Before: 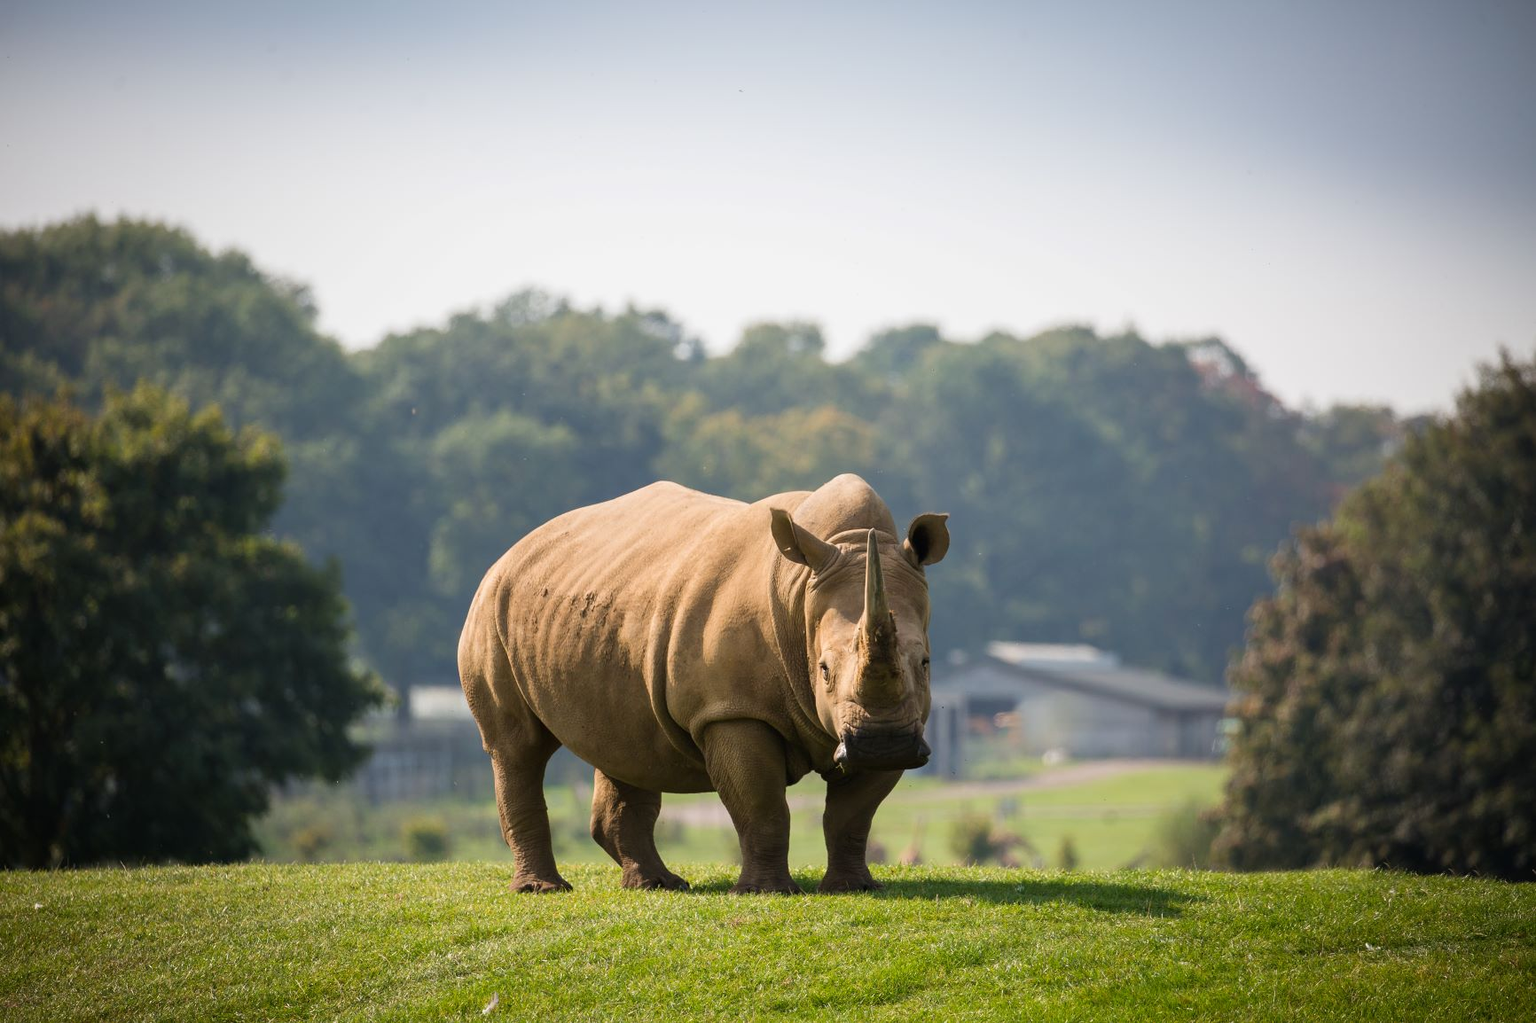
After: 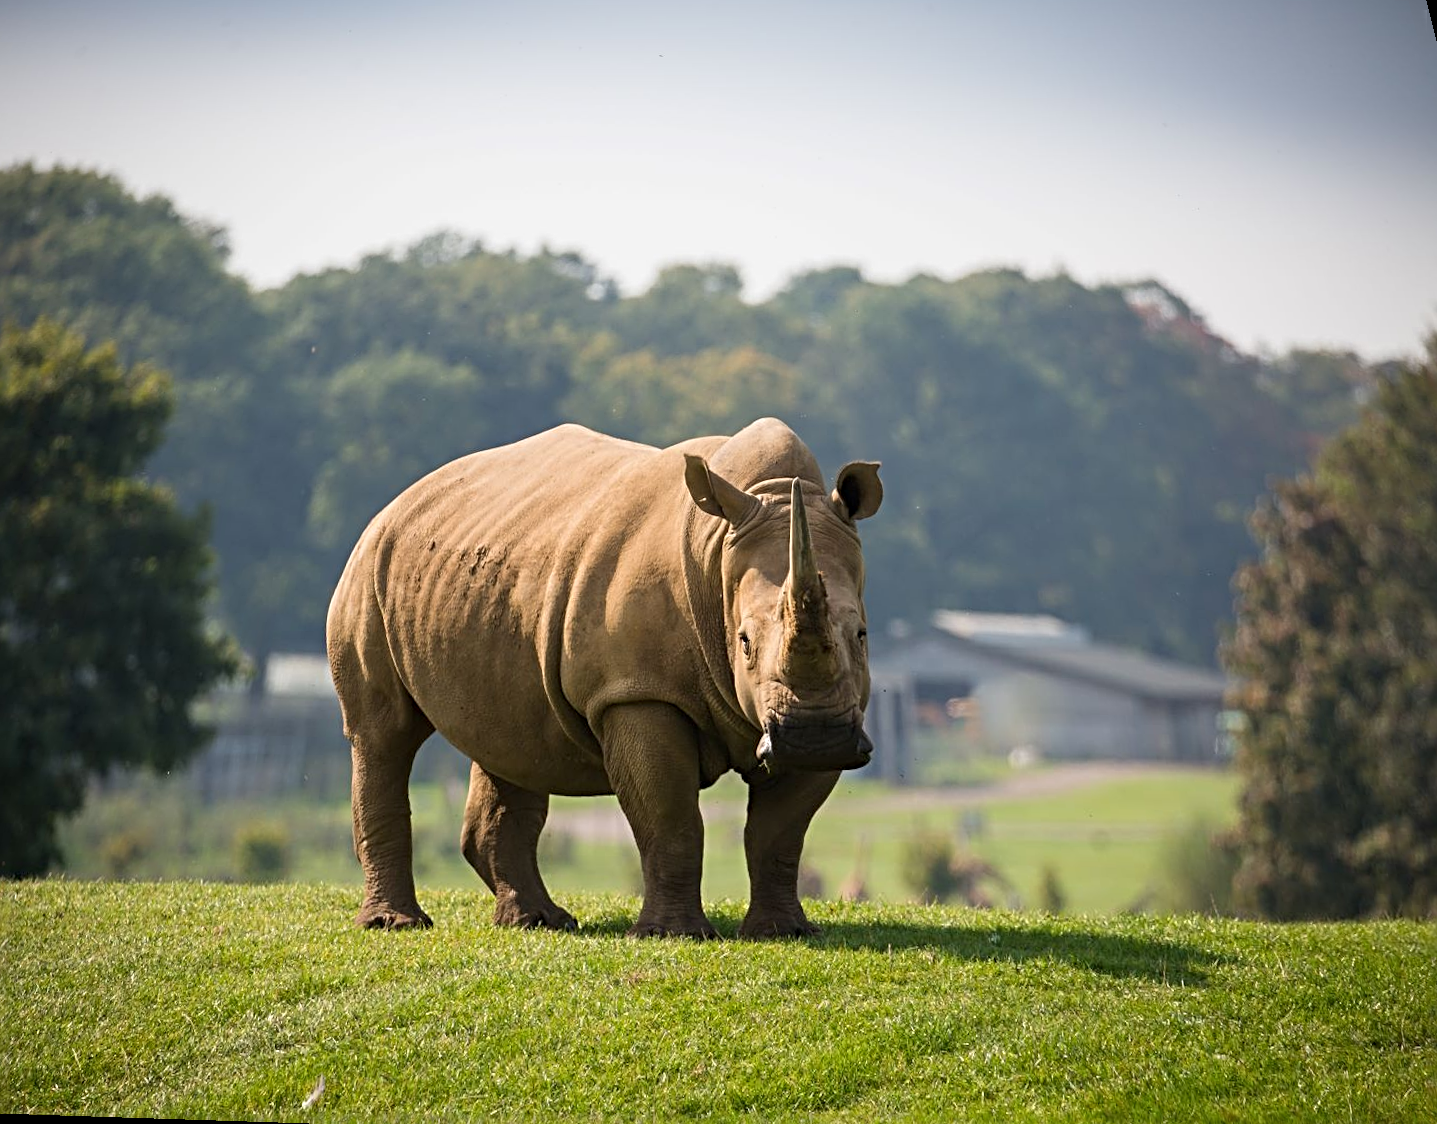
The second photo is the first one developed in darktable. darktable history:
sharpen: radius 4
rotate and perspective: rotation 0.72°, lens shift (vertical) -0.352, lens shift (horizontal) -0.051, crop left 0.152, crop right 0.859, crop top 0.019, crop bottom 0.964
